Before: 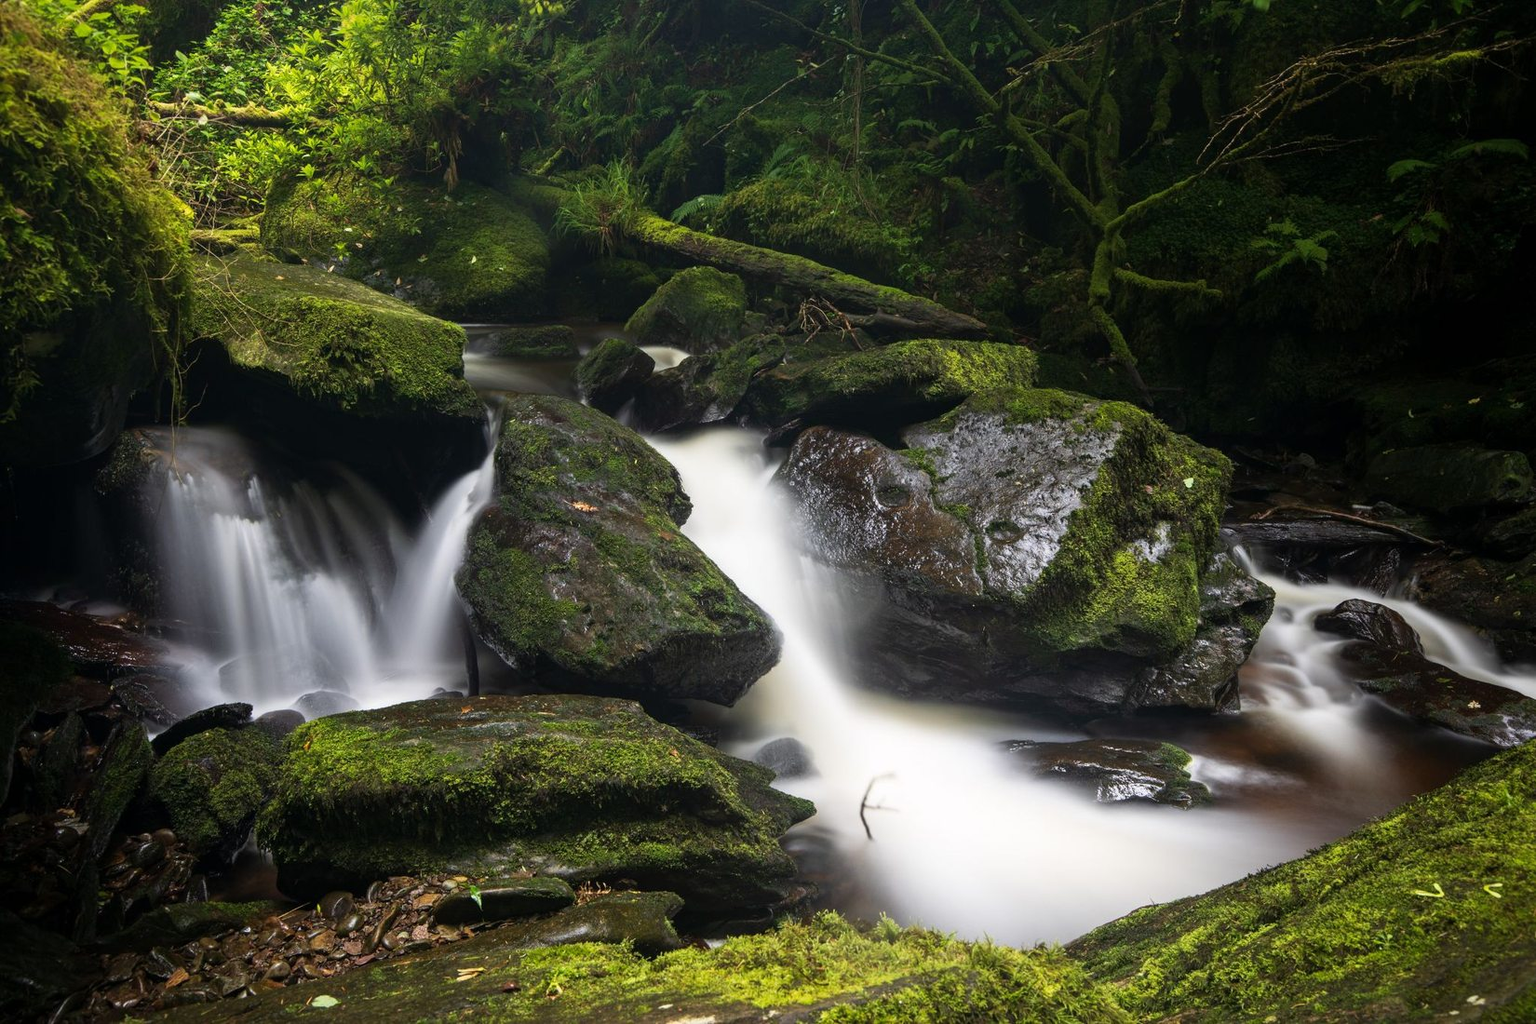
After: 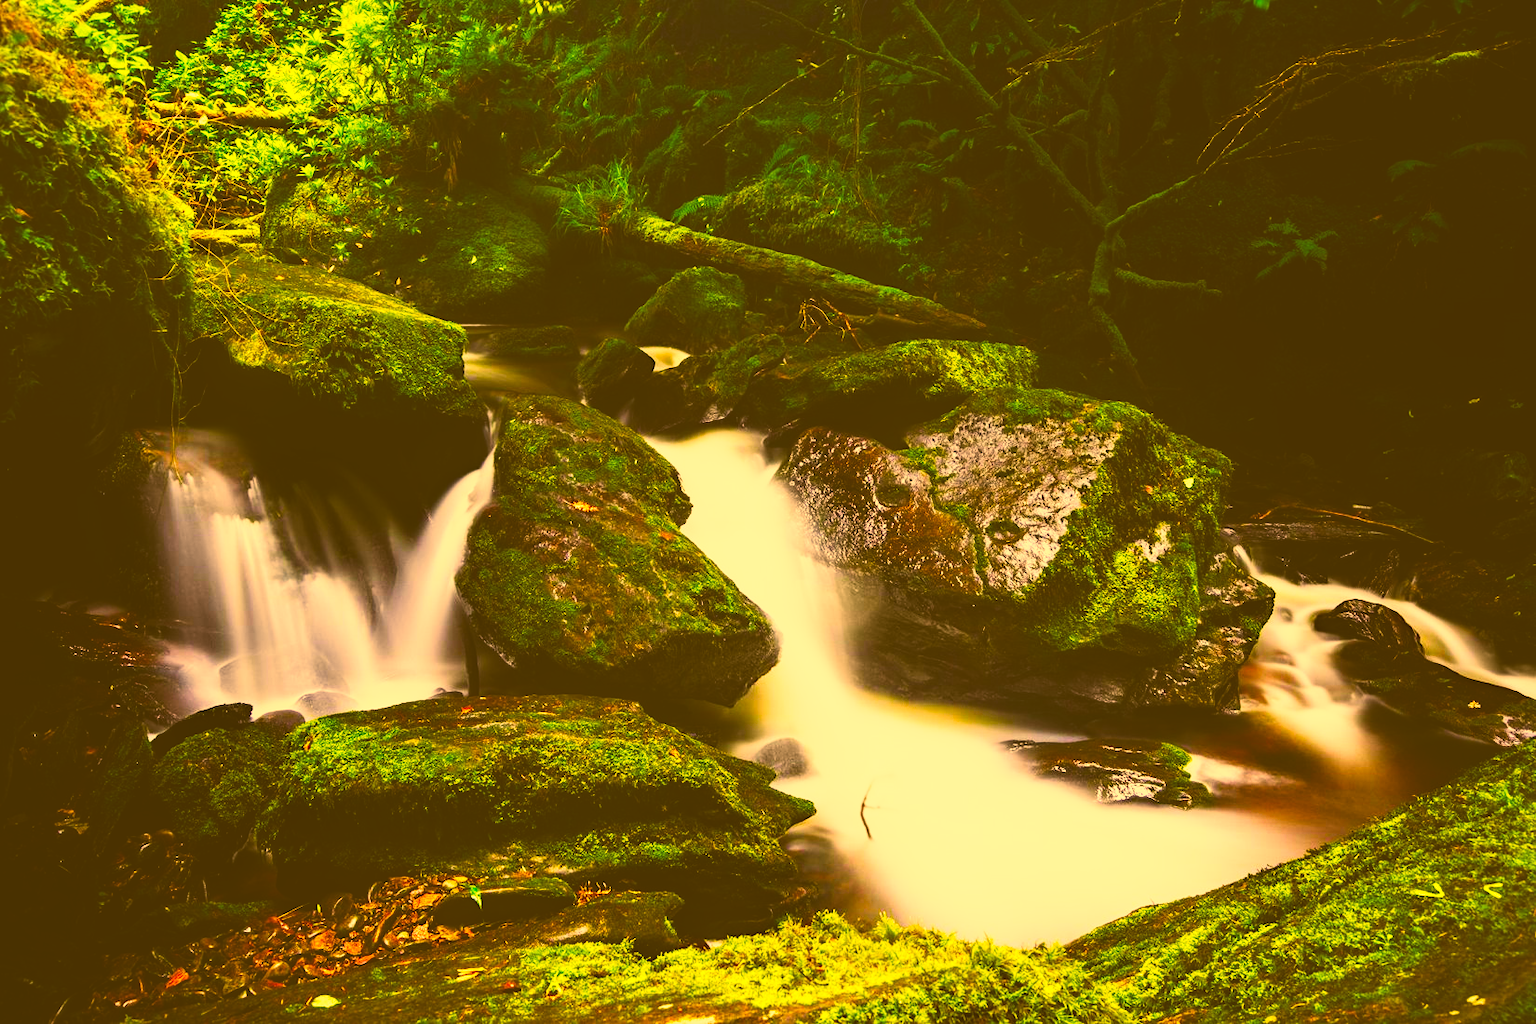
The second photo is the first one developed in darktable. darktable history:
tone equalizer: mask exposure compensation -0.497 EV
base curve: curves: ch0 [(0, 0.036) (0.007, 0.037) (0.604, 0.887) (1, 1)], fusion 1, preserve colors none
color correction: highlights a* 11.08, highlights b* 30.58, shadows a* 2.79, shadows b* 17.39, saturation 1.74
